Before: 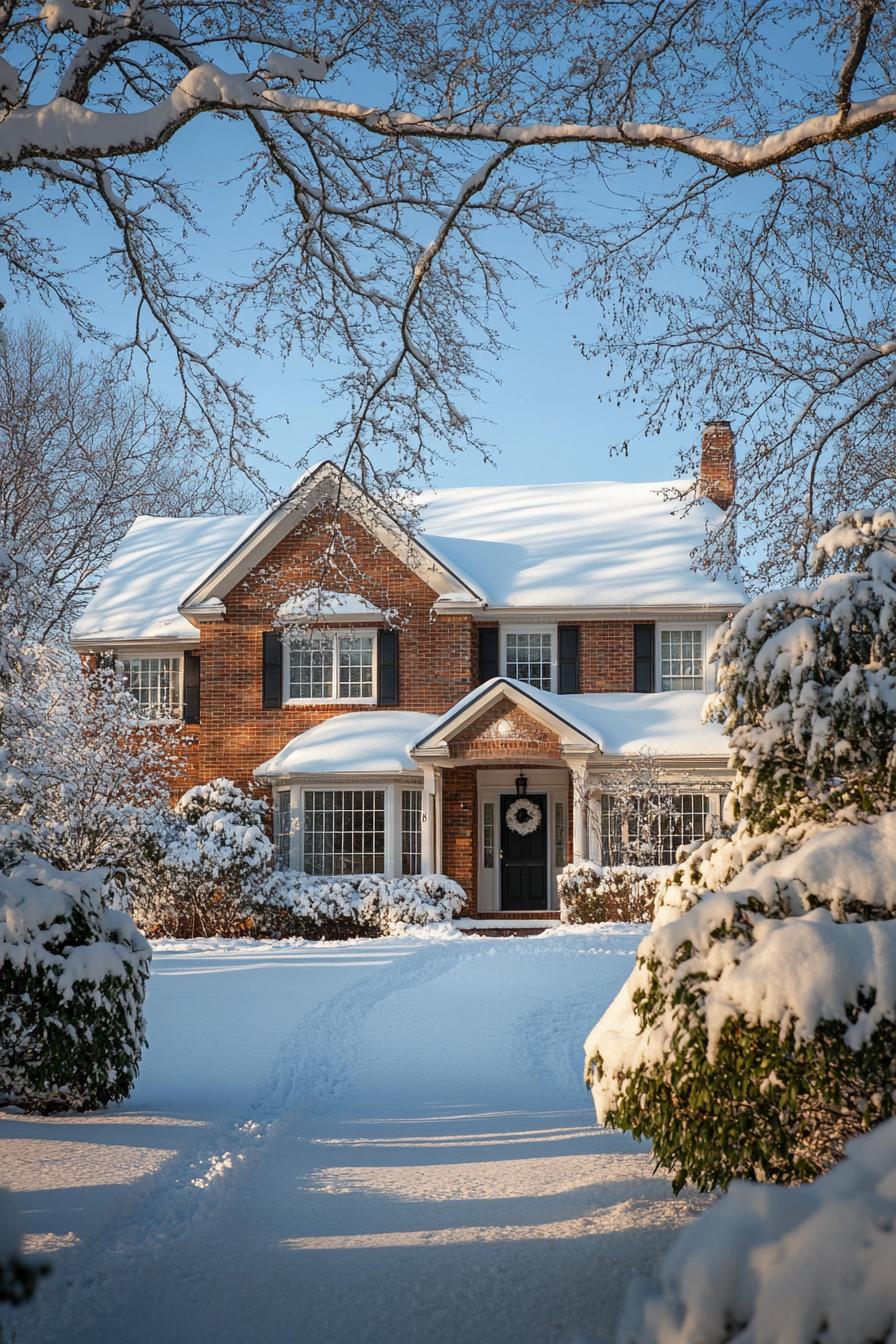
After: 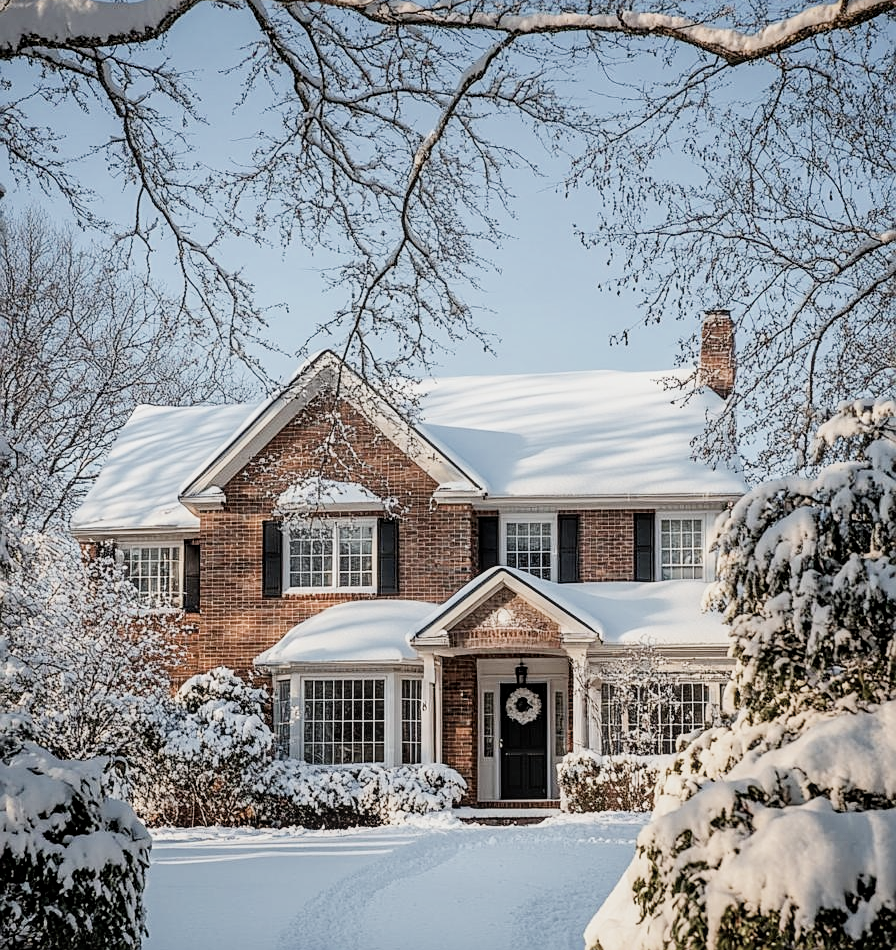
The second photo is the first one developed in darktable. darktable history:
sharpen: on, module defaults
filmic rgb: black relative exposure -7.65 EV, white relative exposure 4.56 EV, hardness 3.61
local contrast: on, module defaults
crop and rotate: top 8.293%, bottom 20.996%
contrast brightness saturation: contrast 0.1, saturation -0.36
exposure: exposure 0.556 EV, compensate highlight preservation false
